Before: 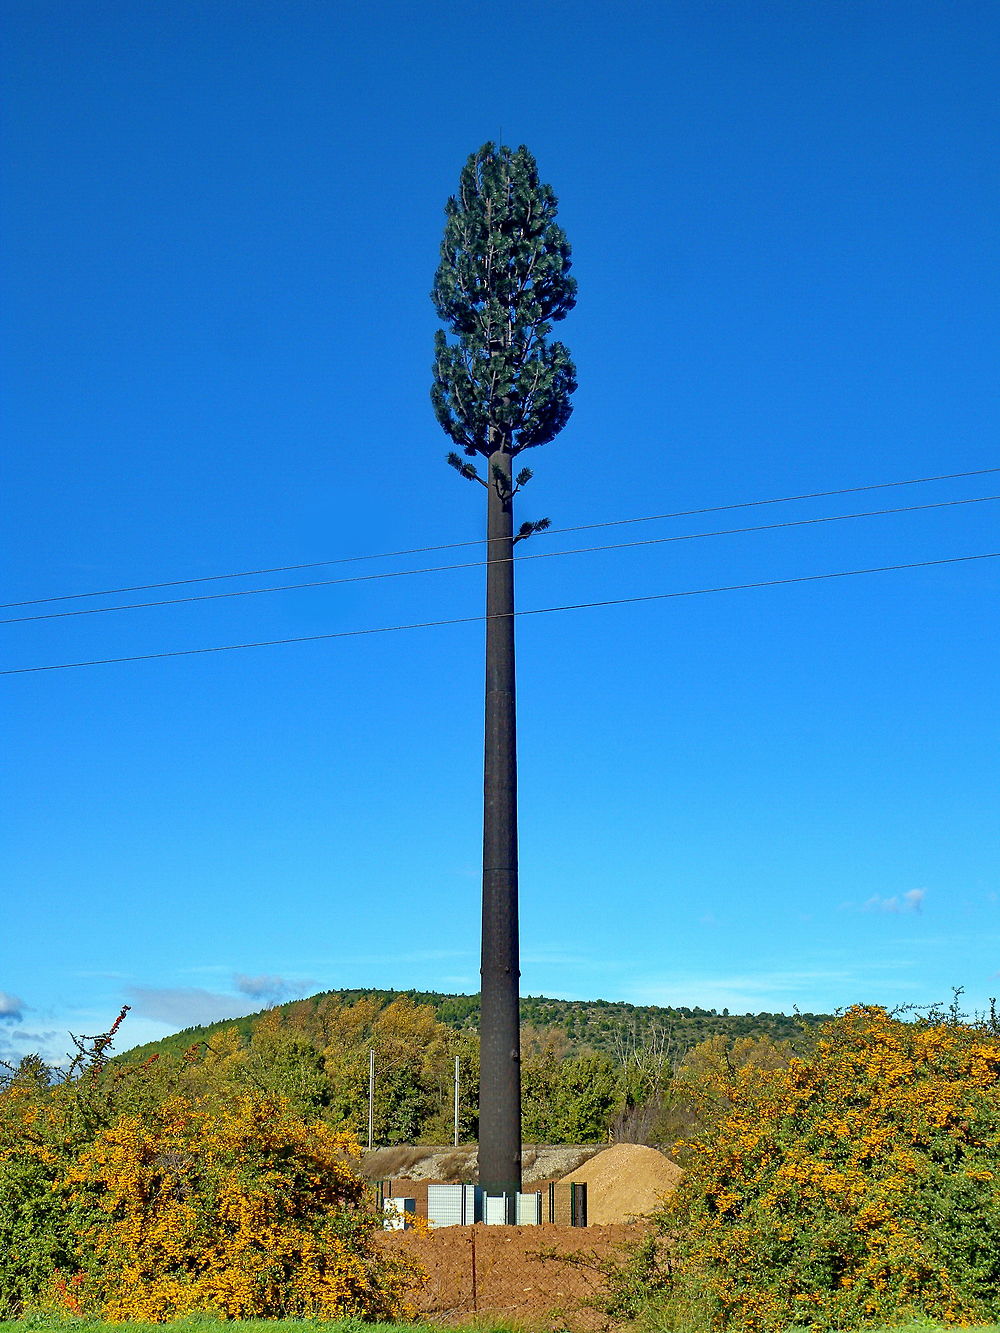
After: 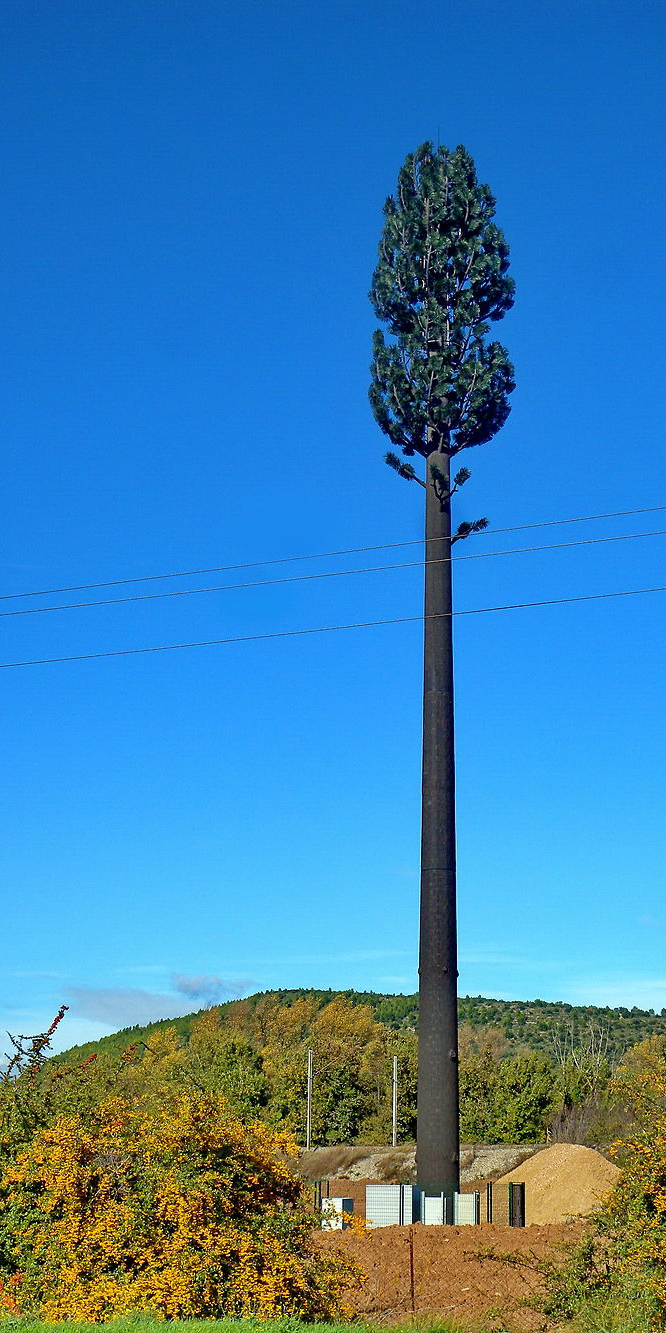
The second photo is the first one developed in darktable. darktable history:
crop and rotate: left 6.297%, right 27.011%
